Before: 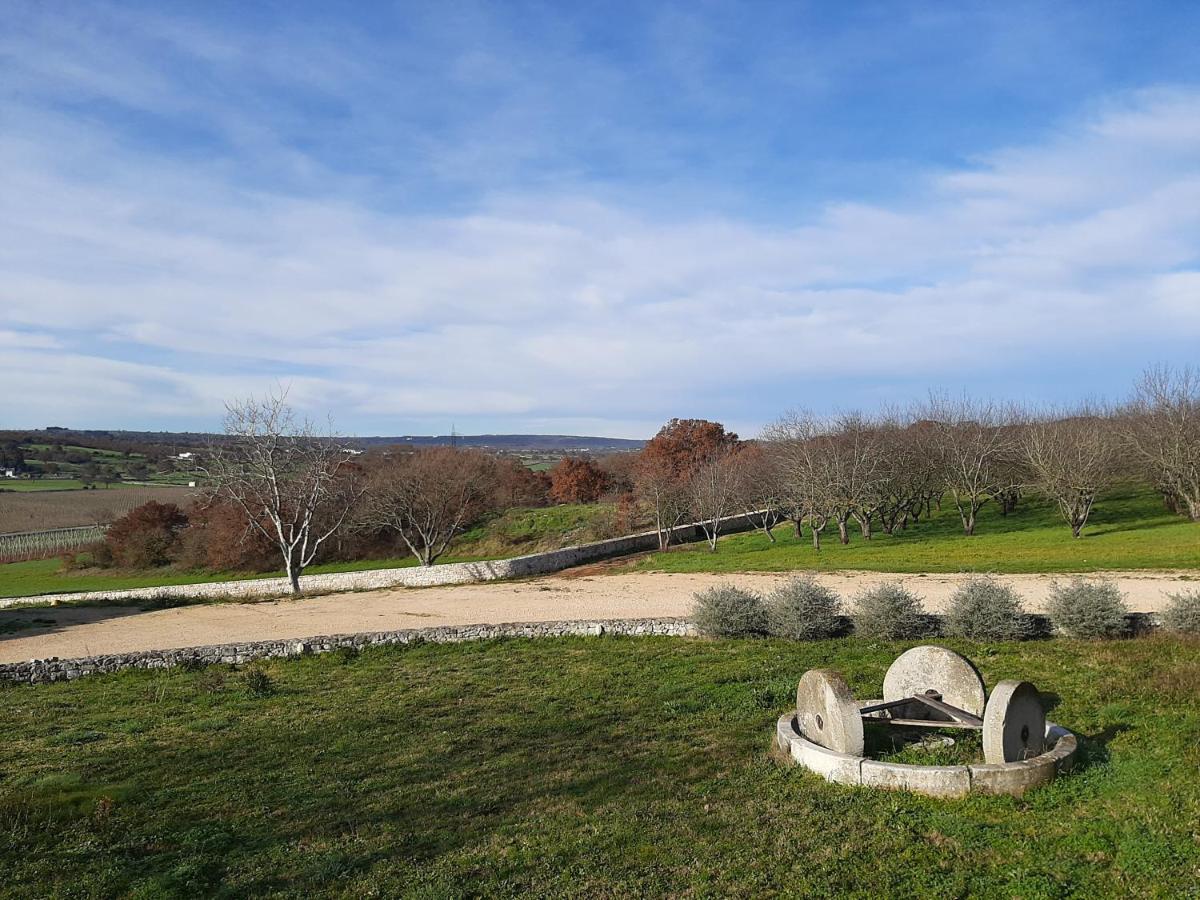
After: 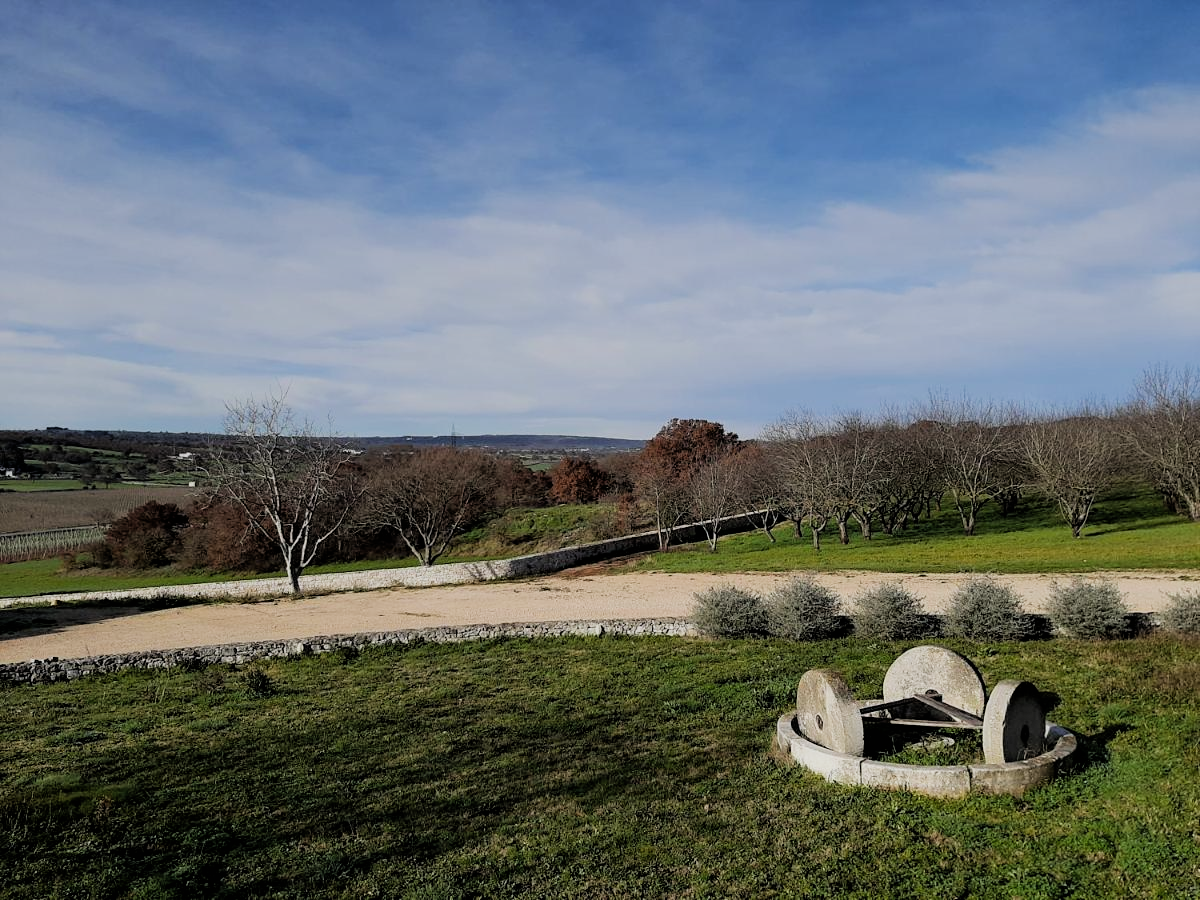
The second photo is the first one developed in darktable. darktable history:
exposure: black level correction 0.002, exposure -0.1 EV, compensate highlight preservation false
graduated density: on, module defaults
shadows and highlights: shadows 25, highlights -25
filmic rgb: black relative exposure -5 EV, white relative exposure 3.5 EV, hardness 3.19, contrast 1.2, highlights saturation mix -50%
